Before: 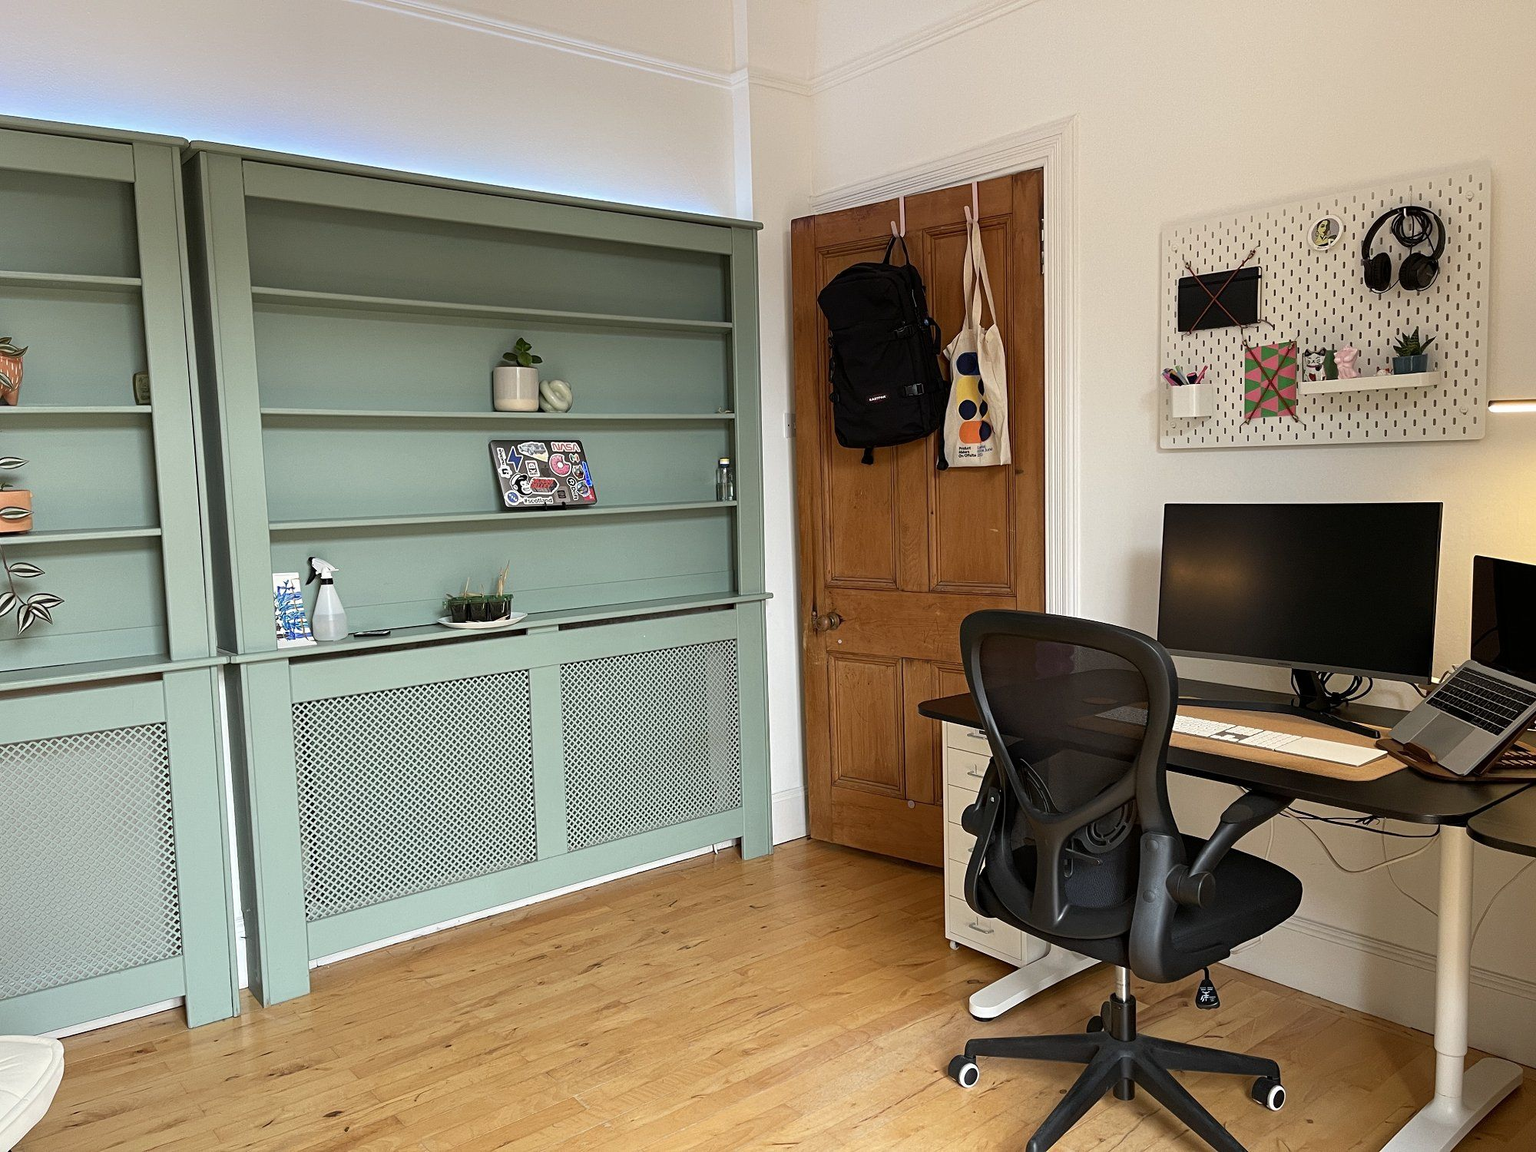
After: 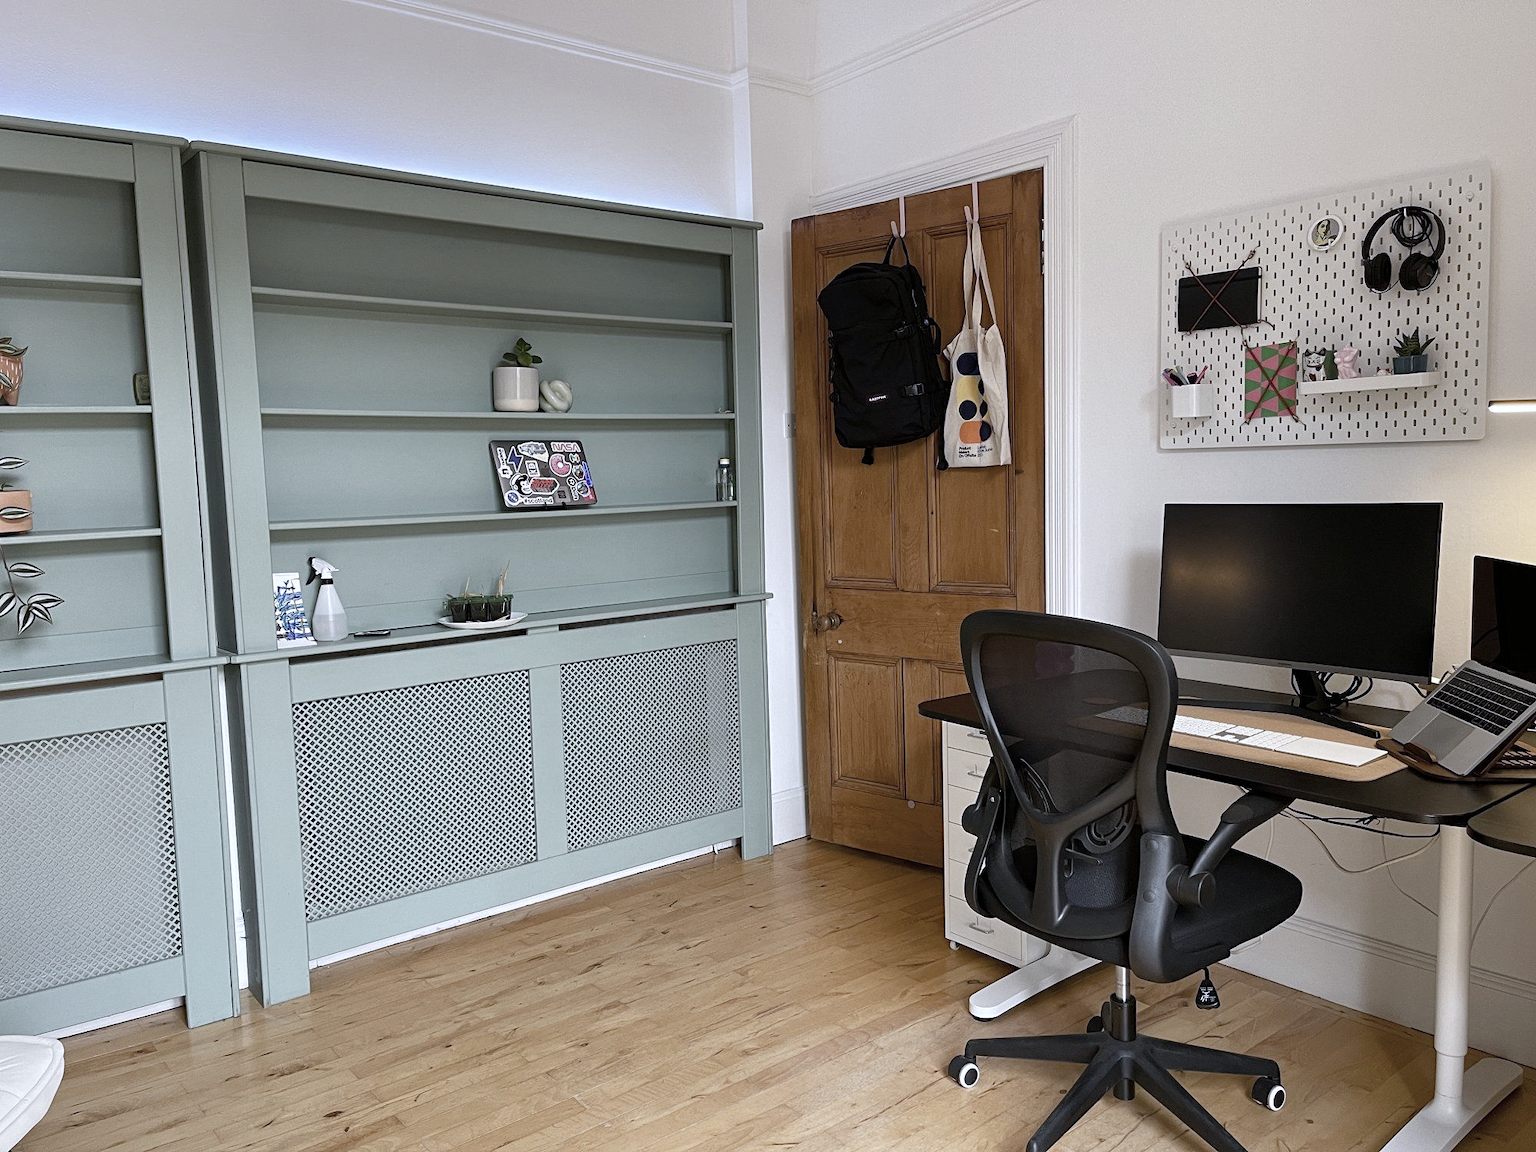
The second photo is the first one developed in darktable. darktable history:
white balance: red 0.967, blue 1.119, emerald 0.756
color balance rgb: perceptual saturation grading › global saturation 20%, perceptual saturation grading › highlights -25%, perceptual saturation grading › shadows 25%
shadows and highlights: shadows 37.27, highlights -28.18, soften with gaussian
color correction: saturation 0.57
